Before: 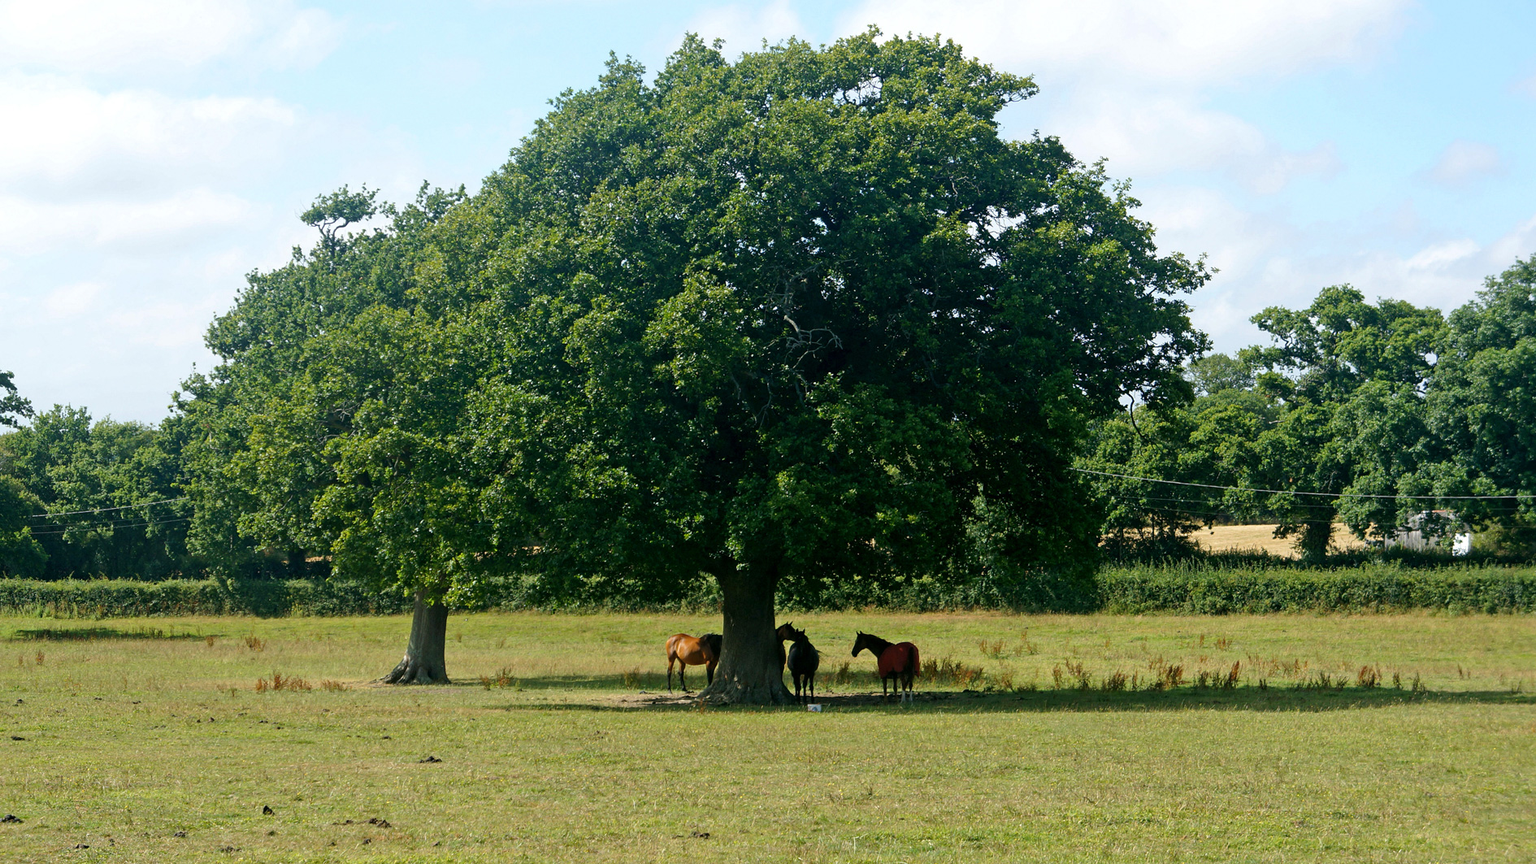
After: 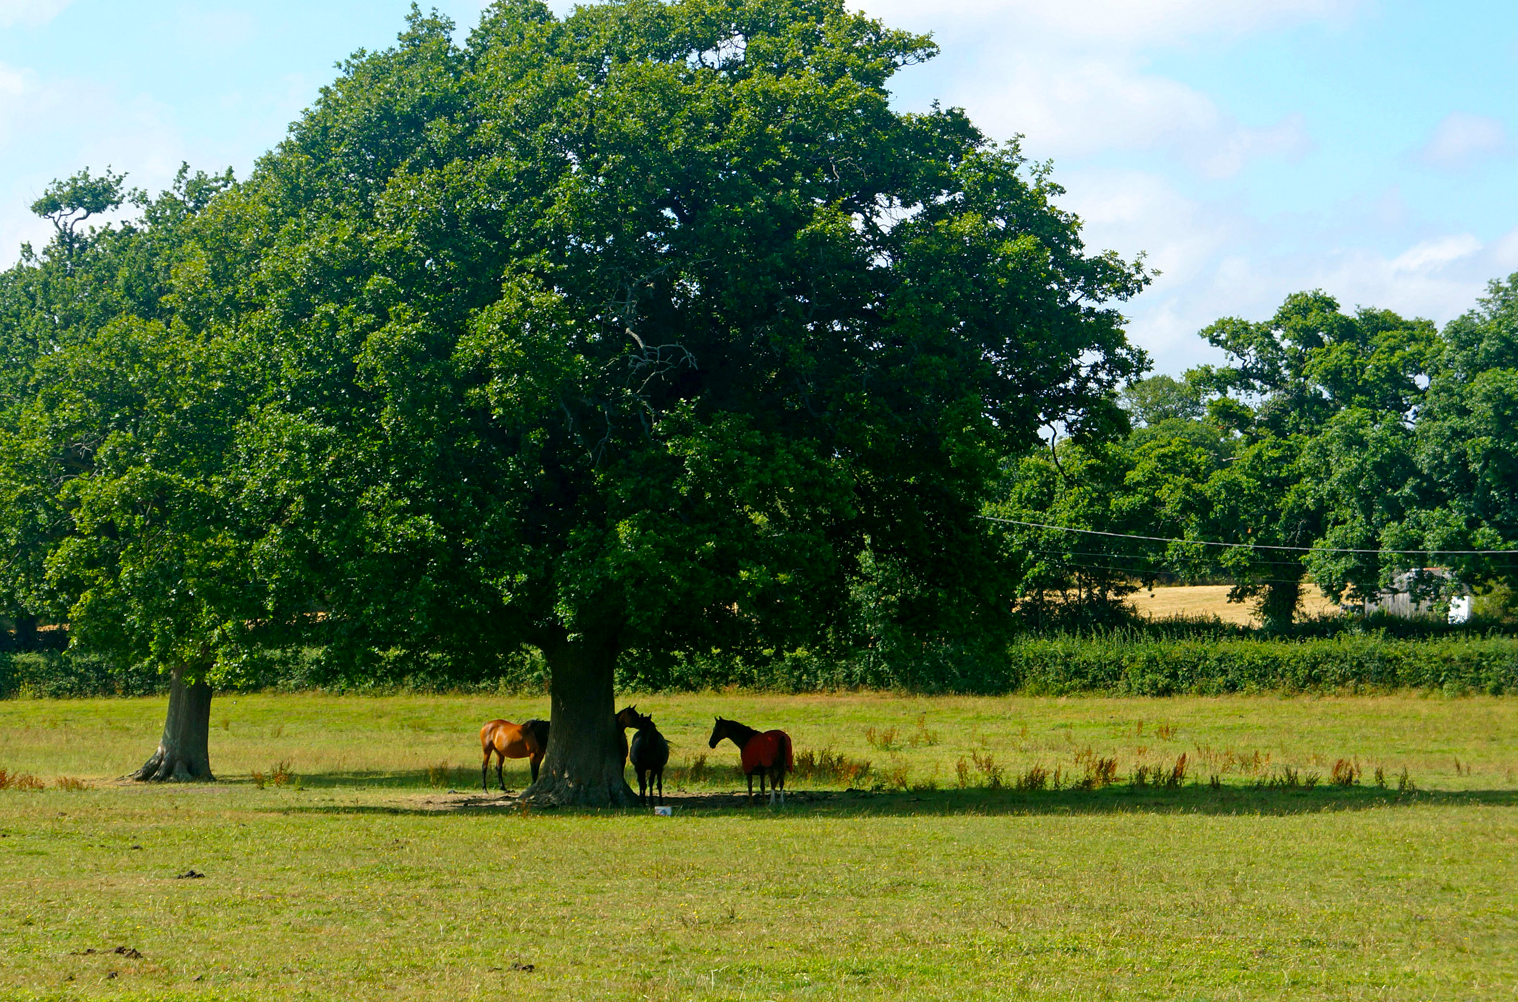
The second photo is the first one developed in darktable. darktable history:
crop and rotate: left 17.982%, top 5.723%, right 1.687%
contrast brightness saturation: brightness -0.019, saturation 0.336
